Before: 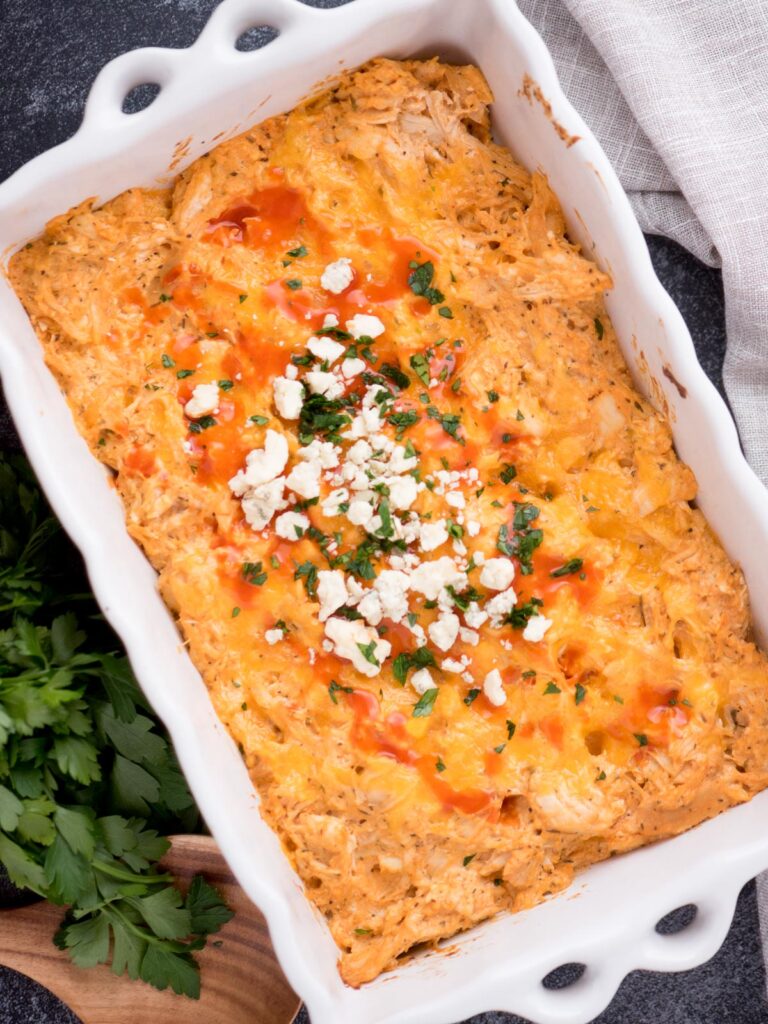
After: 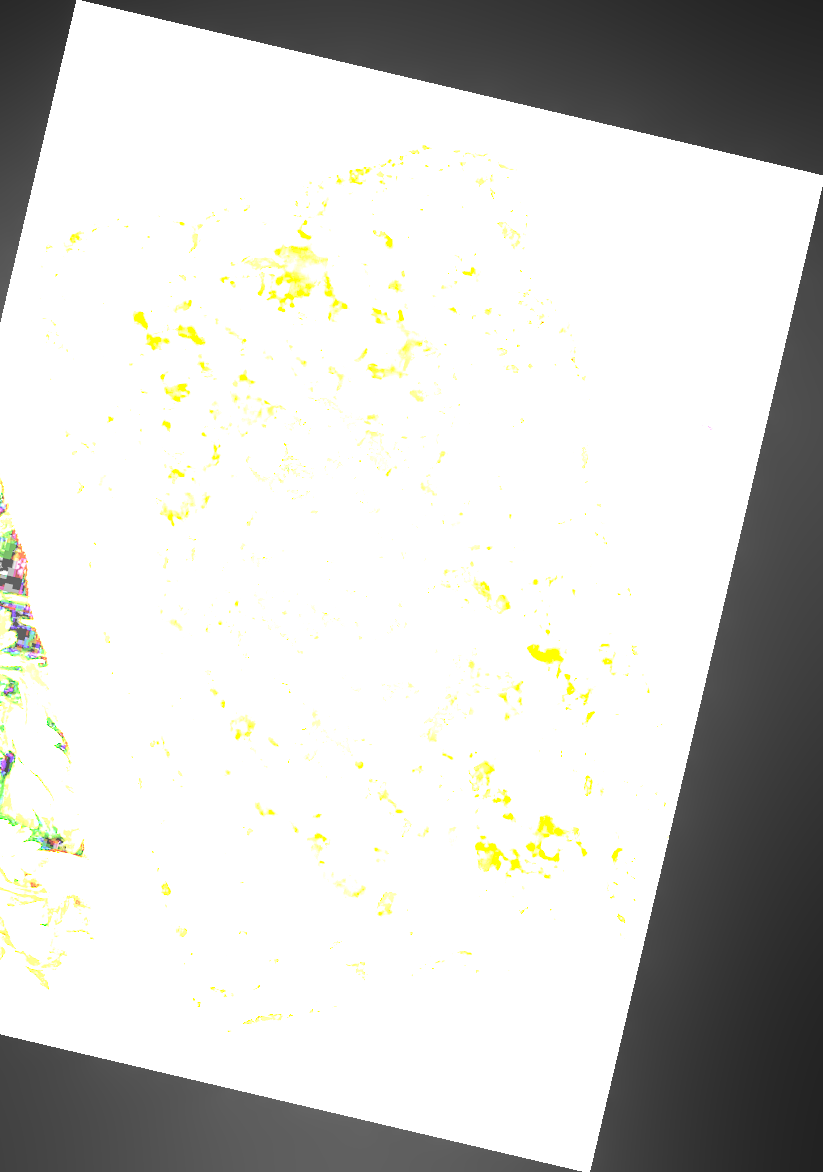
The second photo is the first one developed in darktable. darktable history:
crop: left 16.145%
local contrast: highlights 99%, shadows 86%, detail 160%, midtone range 0.2
rotate and perspective: rotation 13.27°, automatic cropping off
exposure: exposure 8 EV, compensate highlight preservation false
